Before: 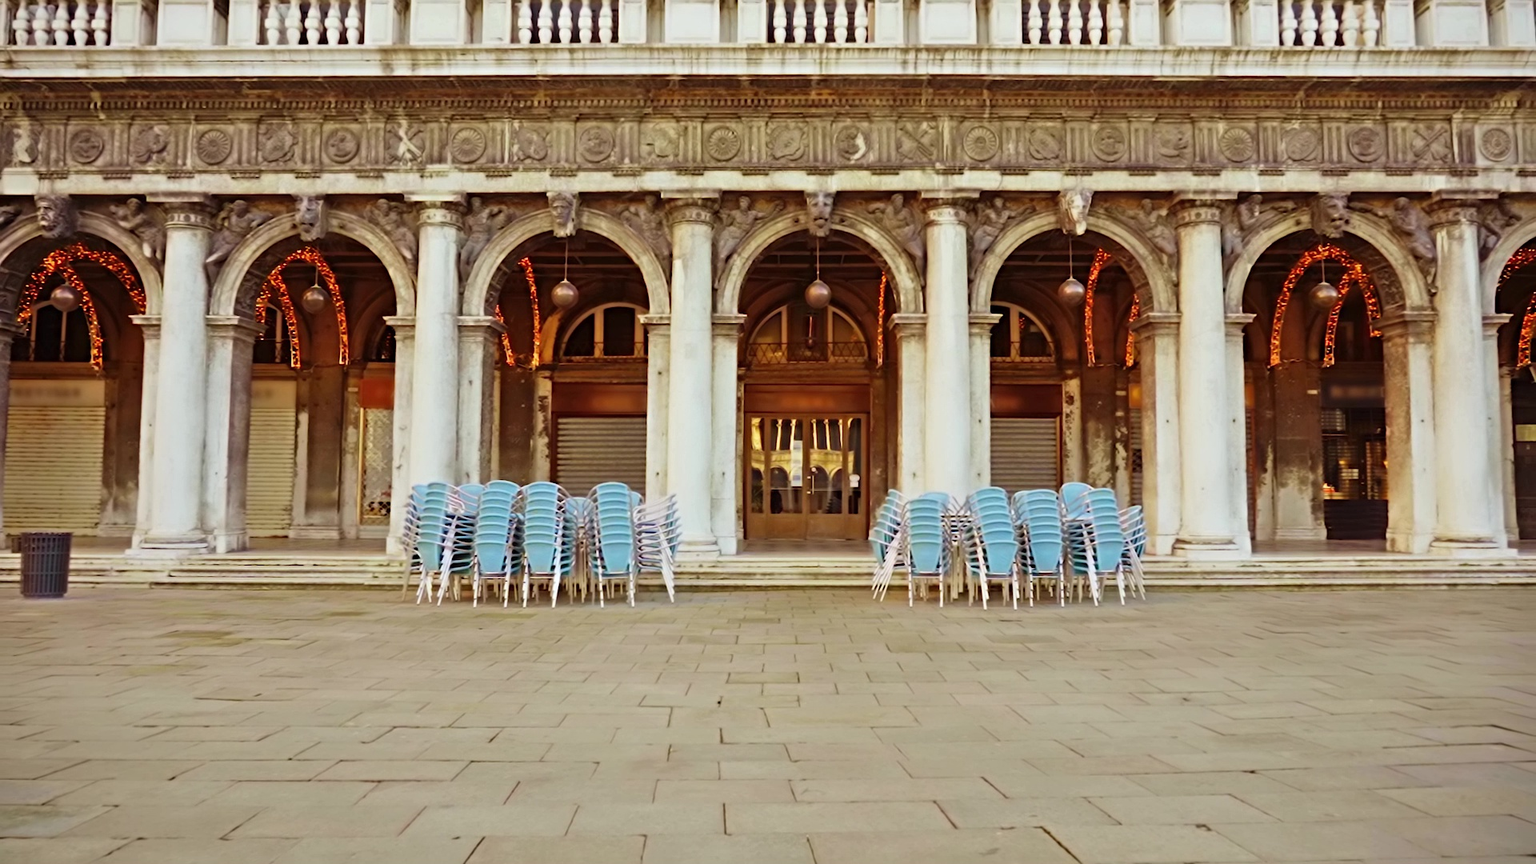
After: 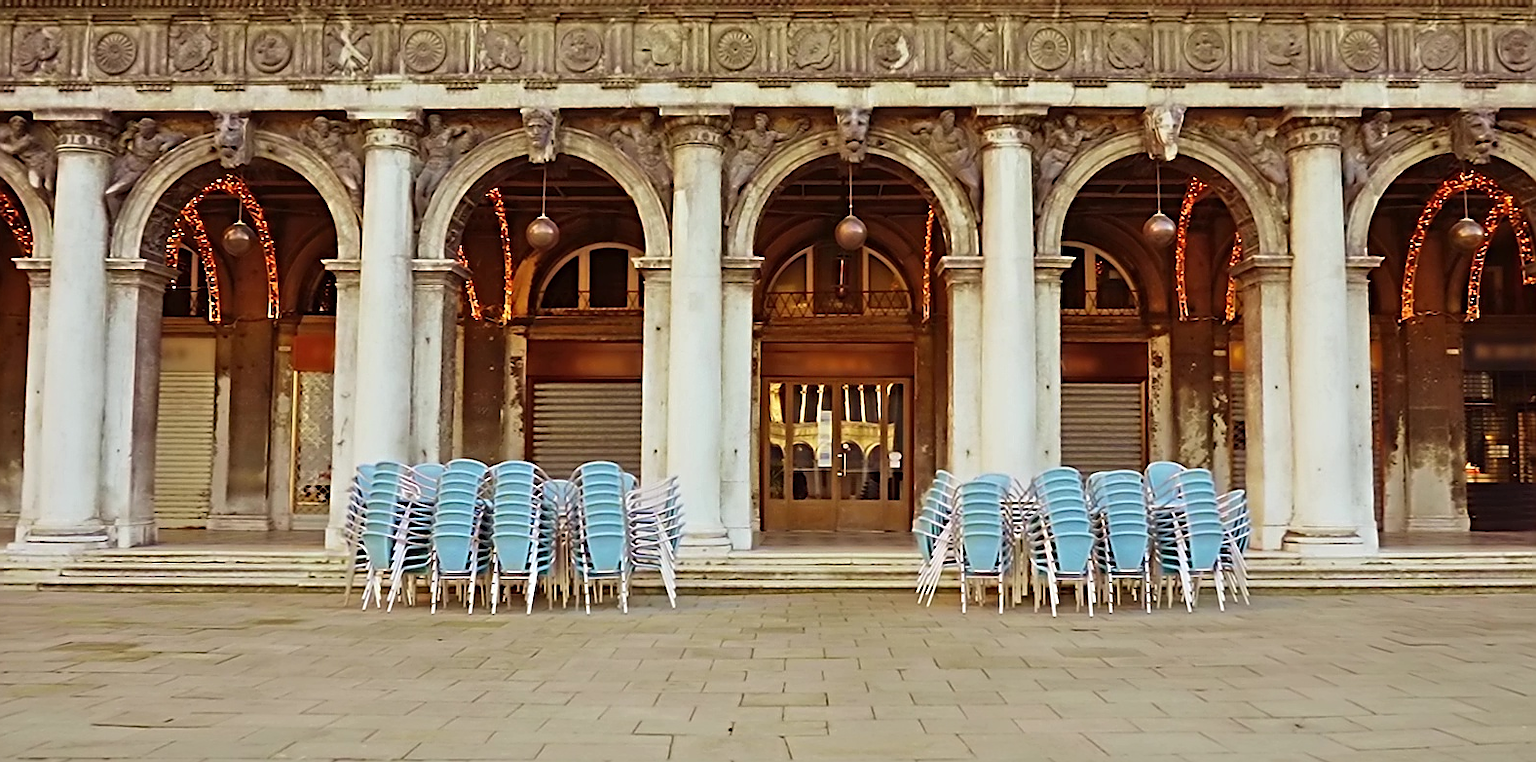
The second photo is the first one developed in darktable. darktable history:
crop: left 7.796%, top 12.023%, right 10.05%, bottom 15.462%
sharpen: radius 1.361, amount 1.242, threshold 0.681
